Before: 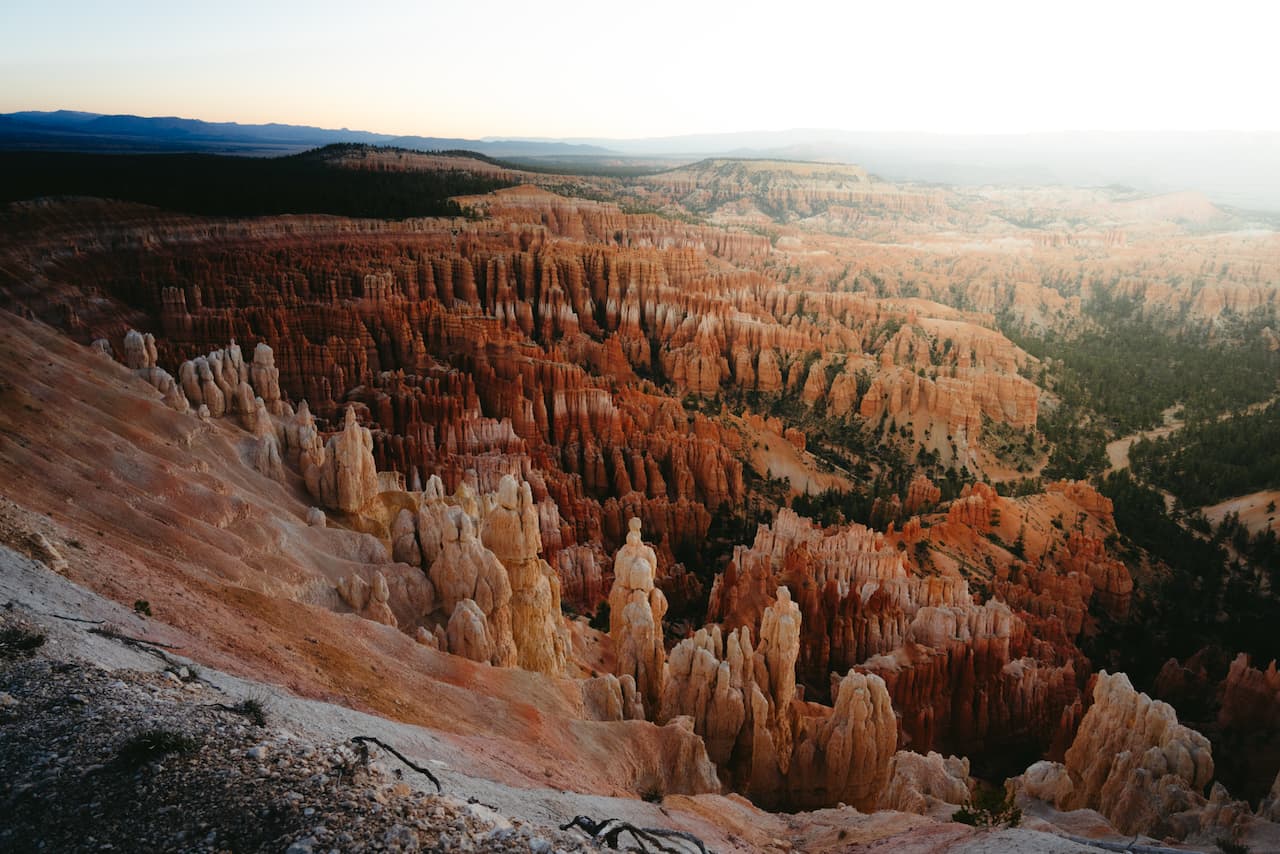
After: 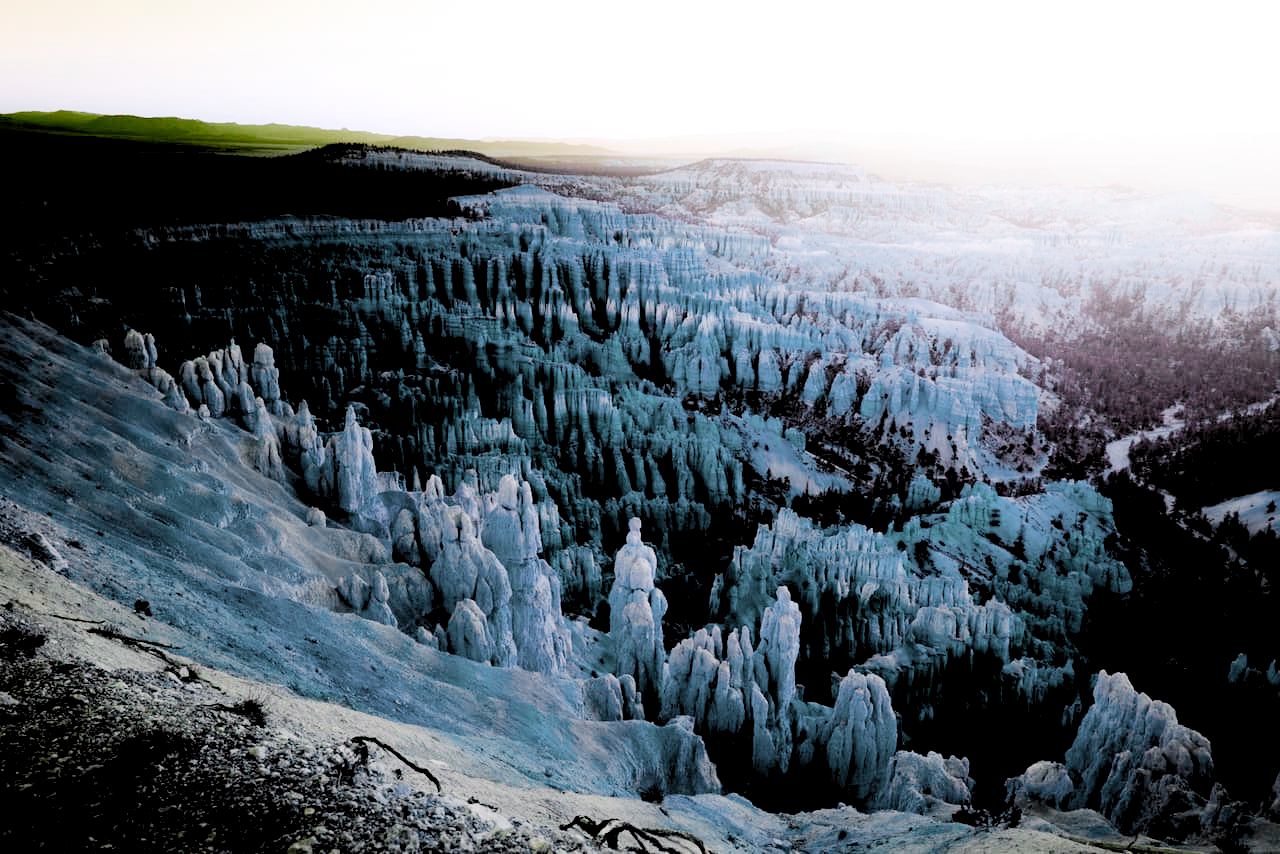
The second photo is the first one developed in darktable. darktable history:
filmic rgb: black relative exposure -7.23 EV, white relative exposure 5.37 EV, hardness 3.02
color zones: curves: ch1 [(0.25, 0.61) (0.75, 0.248)]
levels: black 8.53%, white 99.92%, levels [0.044, 0.416, 0.908]
color balance rgb: shadows lift › hue 85.12°, linear chroma grading › global chroma 0.556%, perceptual saturation grading › global saturation 1.932%, perceptual saturation grading › highlights -1.41%, perceptual saturation grading › mid-tones 3.657%, perceptual saturation grading › shadows 8.263%, hue shift -147.31°, contrast 35.052%, saturation formula JzAzBz (2021)
